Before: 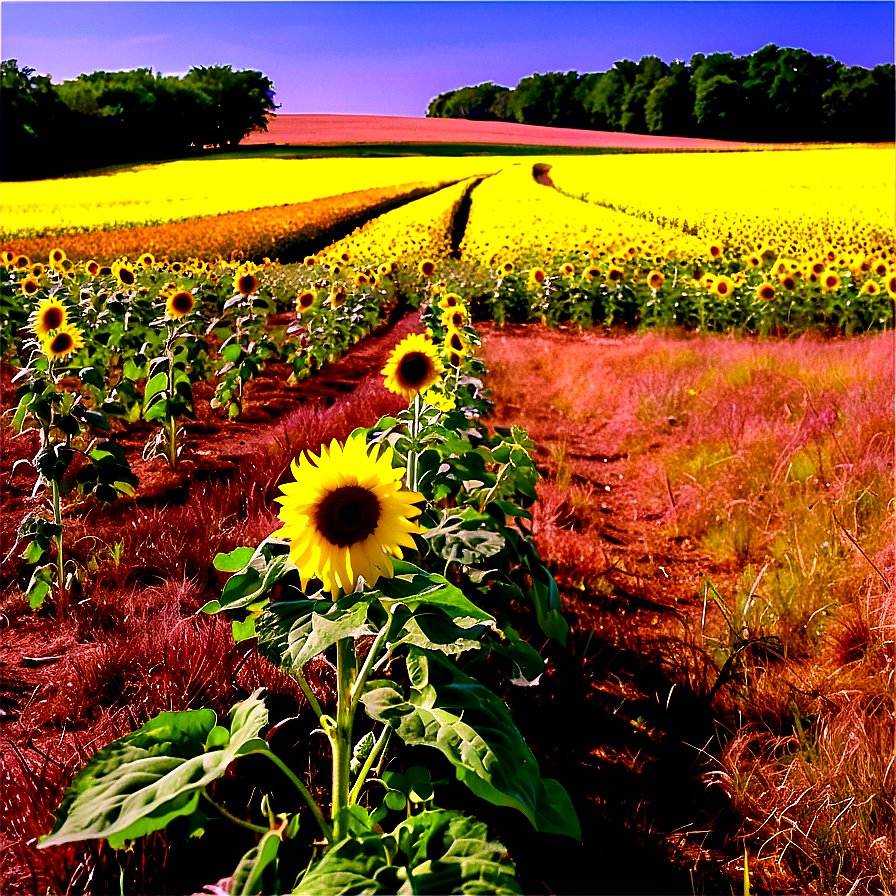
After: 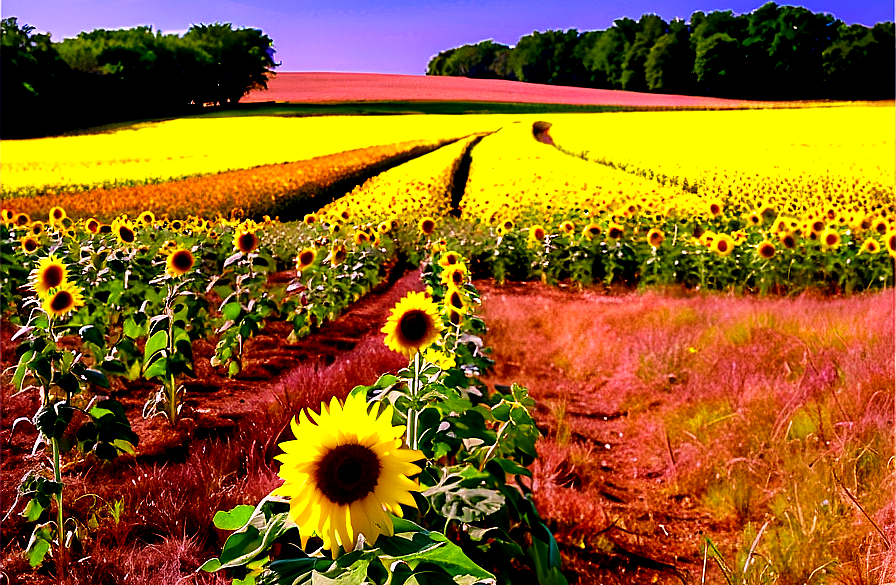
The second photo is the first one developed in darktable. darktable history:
crop and rotate: top 4.795%, bottom 29.911%
